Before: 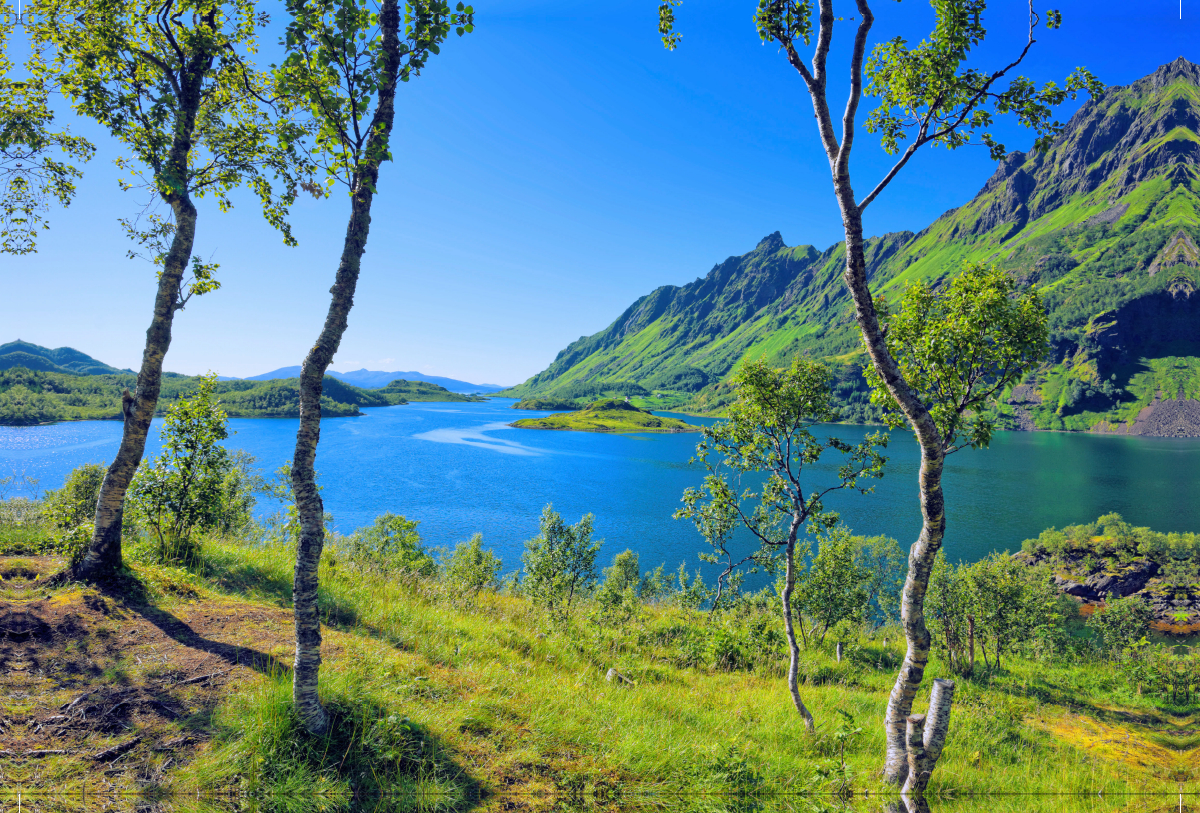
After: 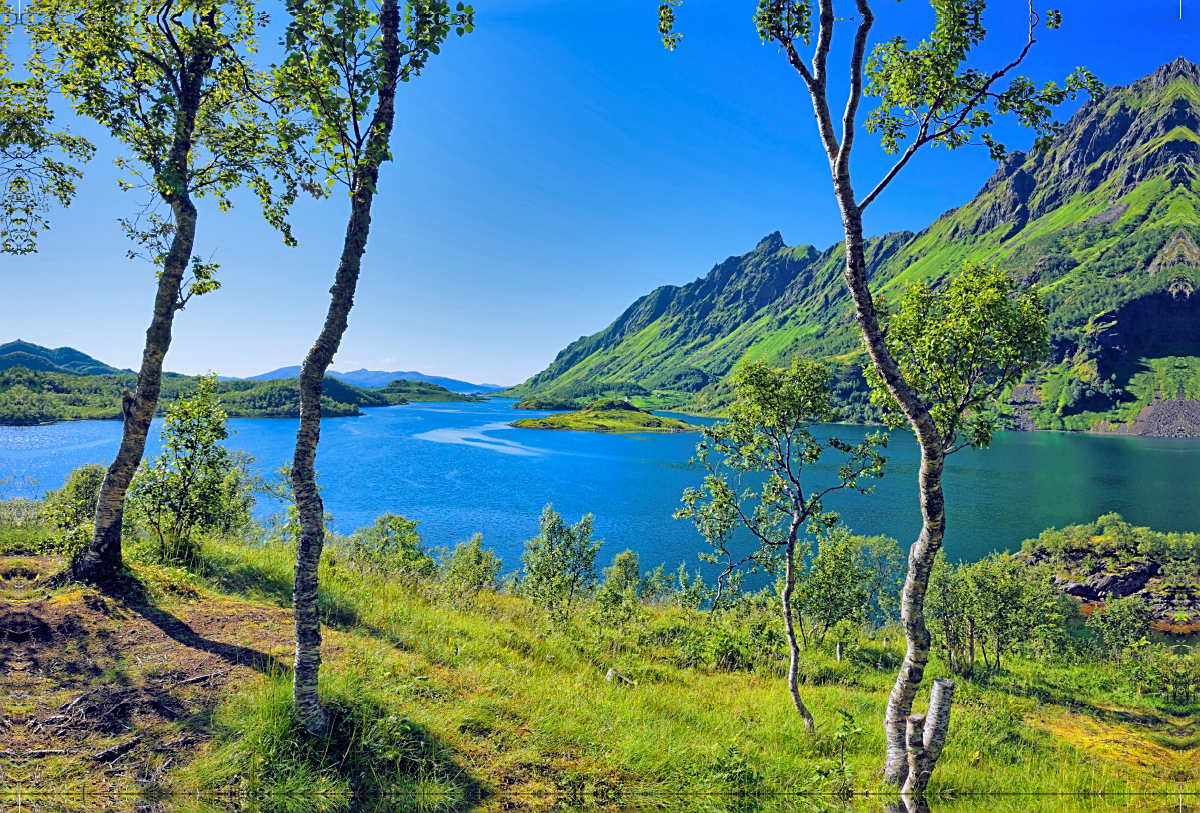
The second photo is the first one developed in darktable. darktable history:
sharpen: on, module defaults
shadows and highlights: shadows 24.25, highlights -77.31, soften with gaussian
